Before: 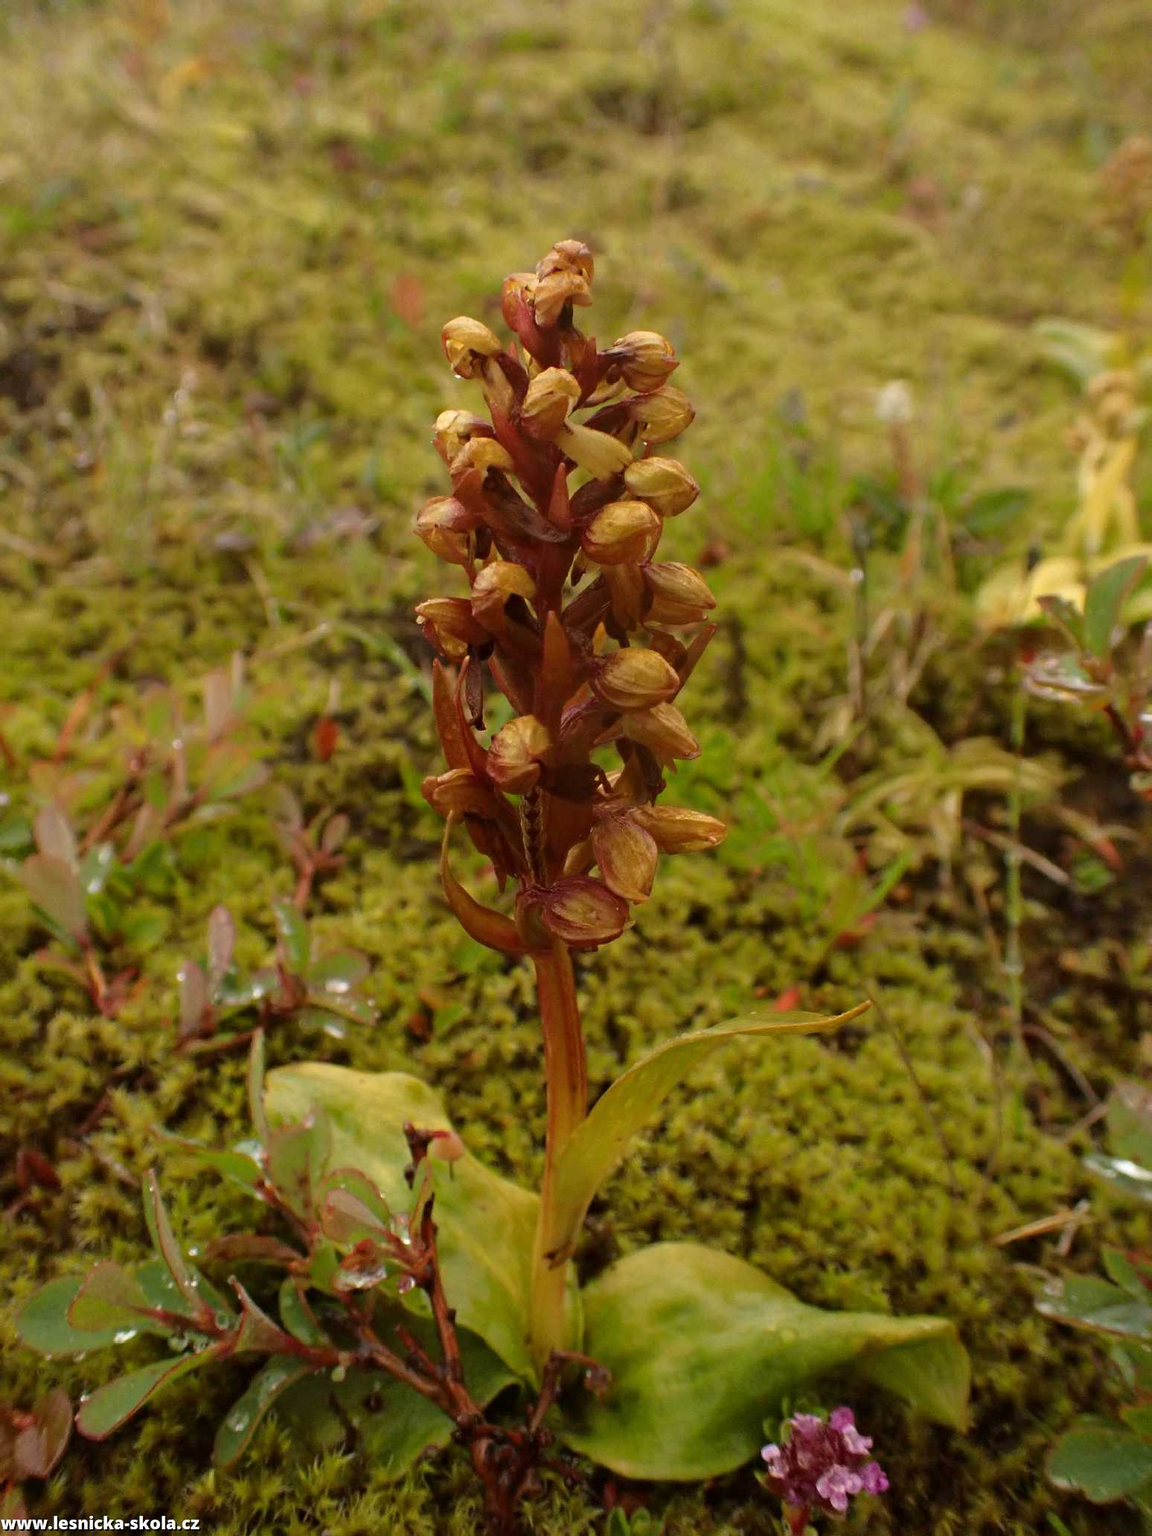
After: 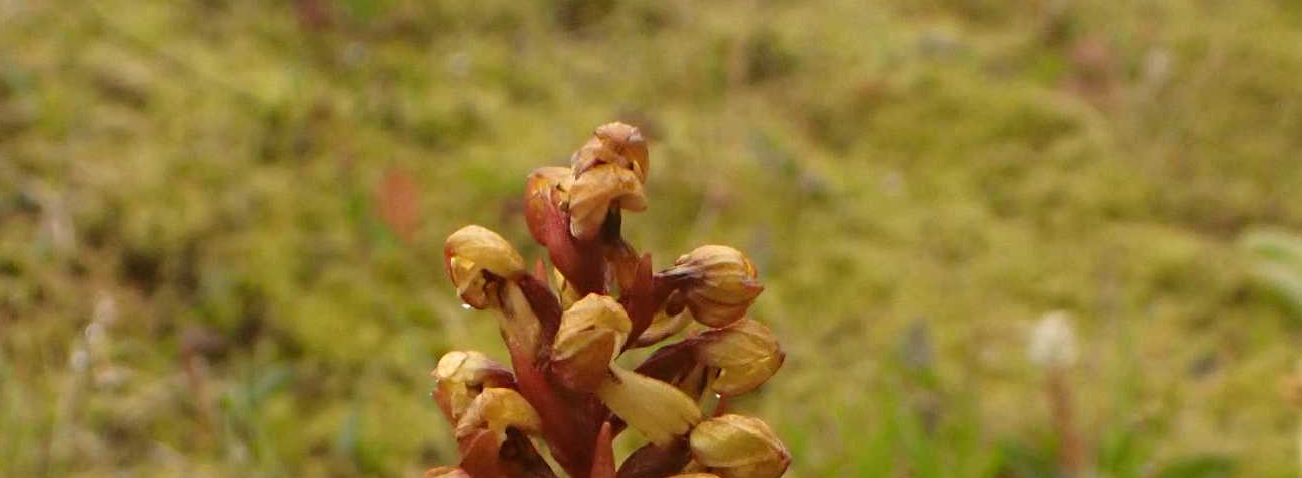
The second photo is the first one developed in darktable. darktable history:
crop and rotate: left 9.667%, top 9.71%, right 6.19%, bottom 67.096%
